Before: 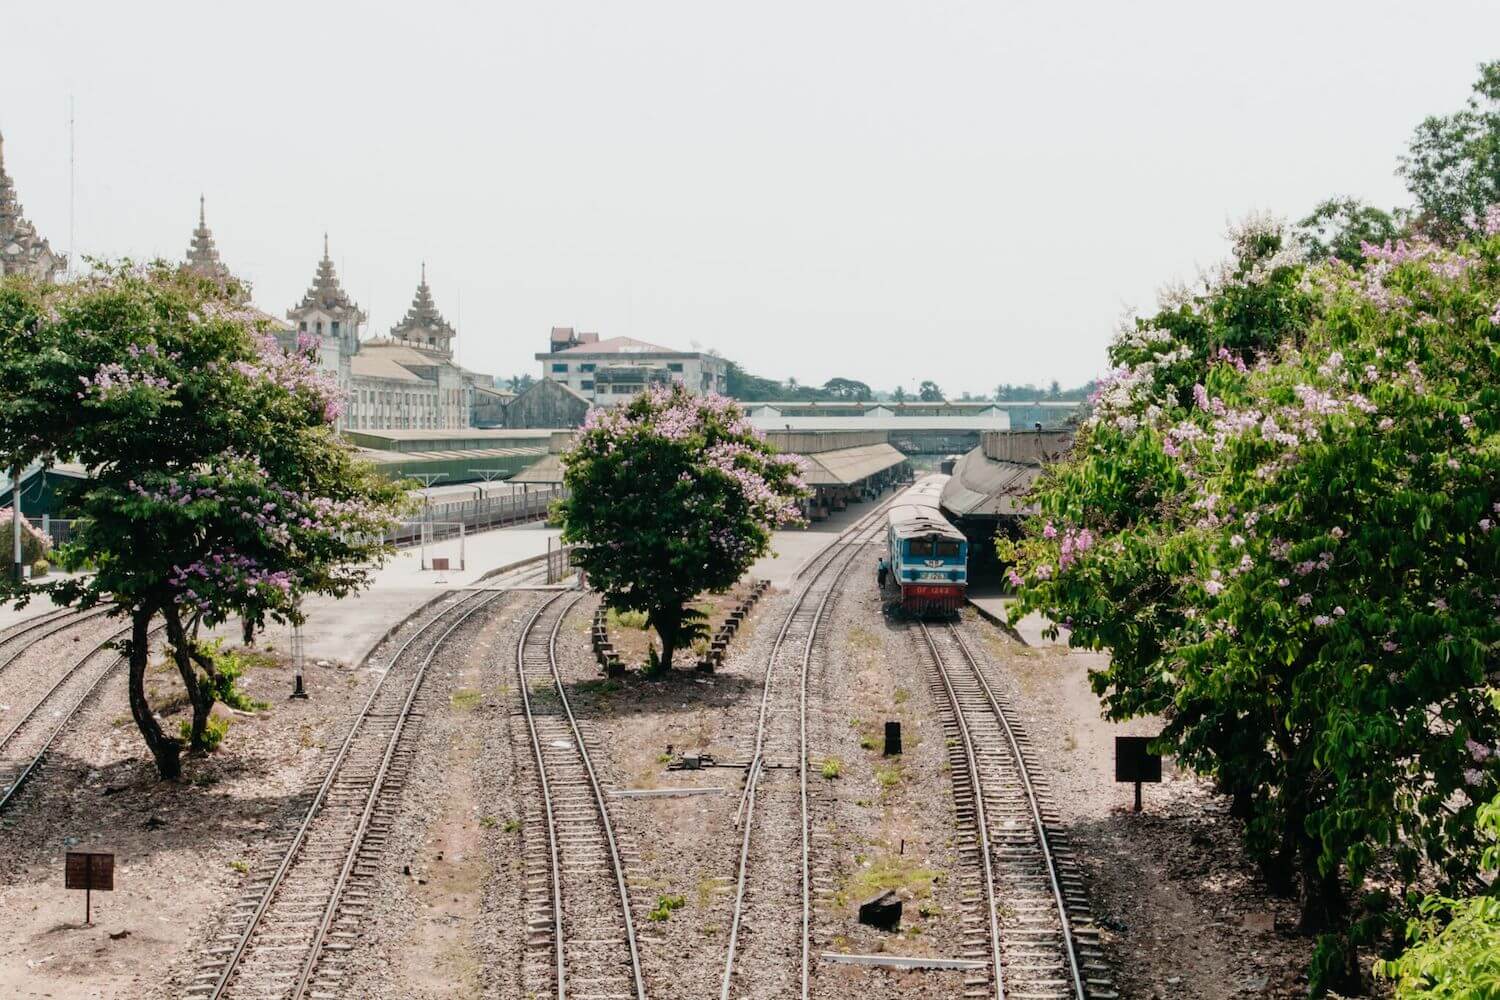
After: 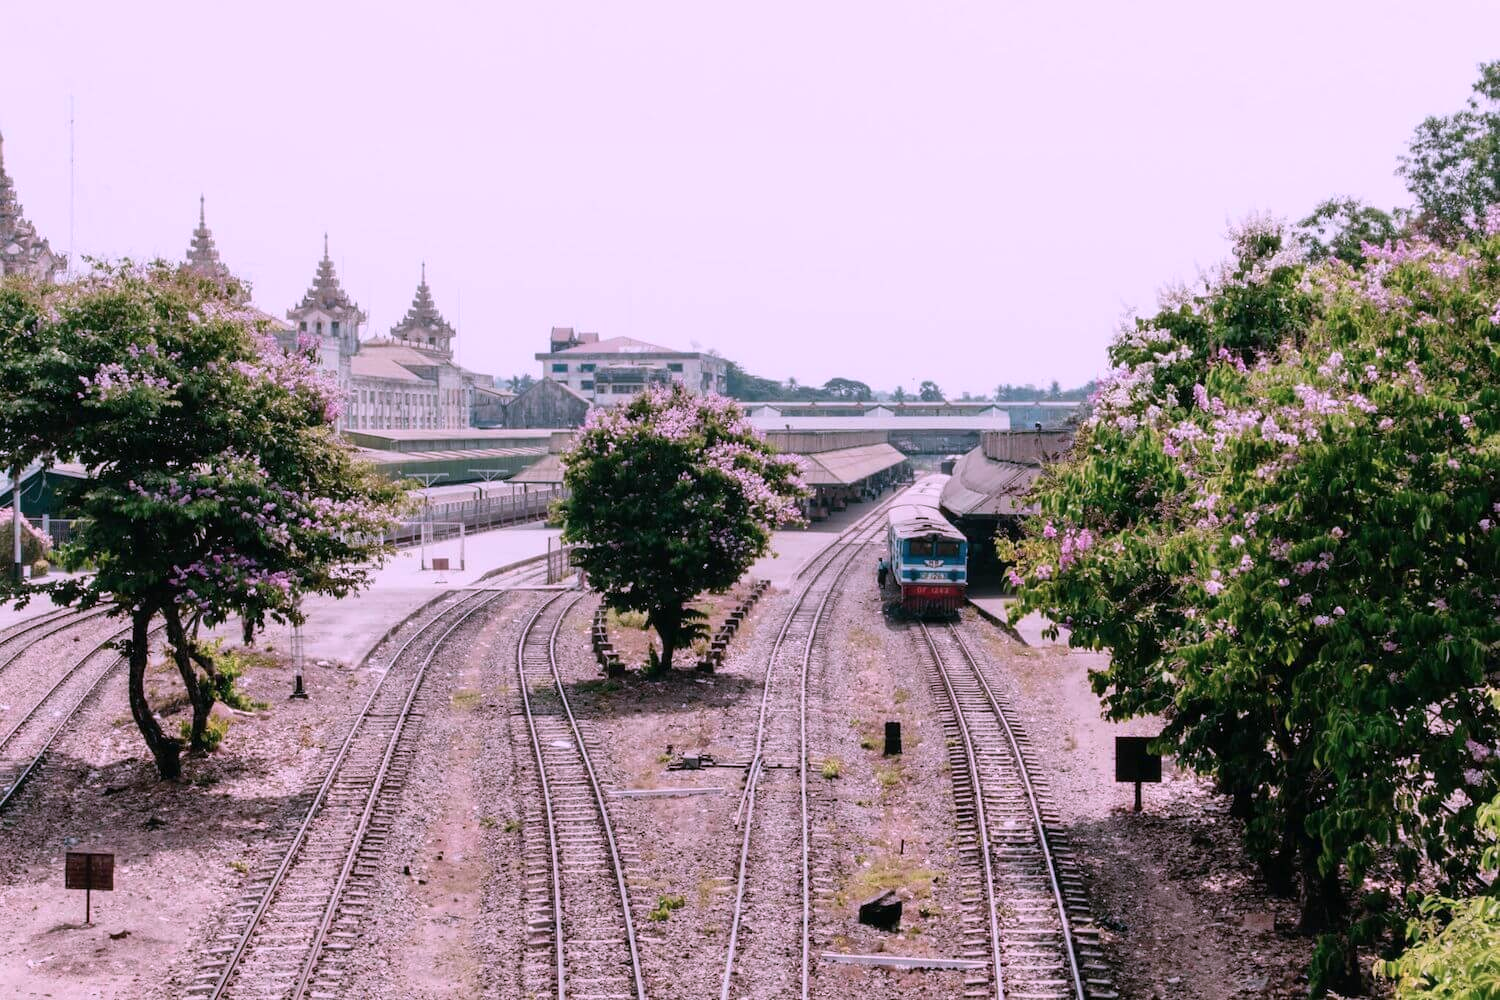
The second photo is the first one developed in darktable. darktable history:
color correction: highlights a* 15.34, highlights b* -20.02
